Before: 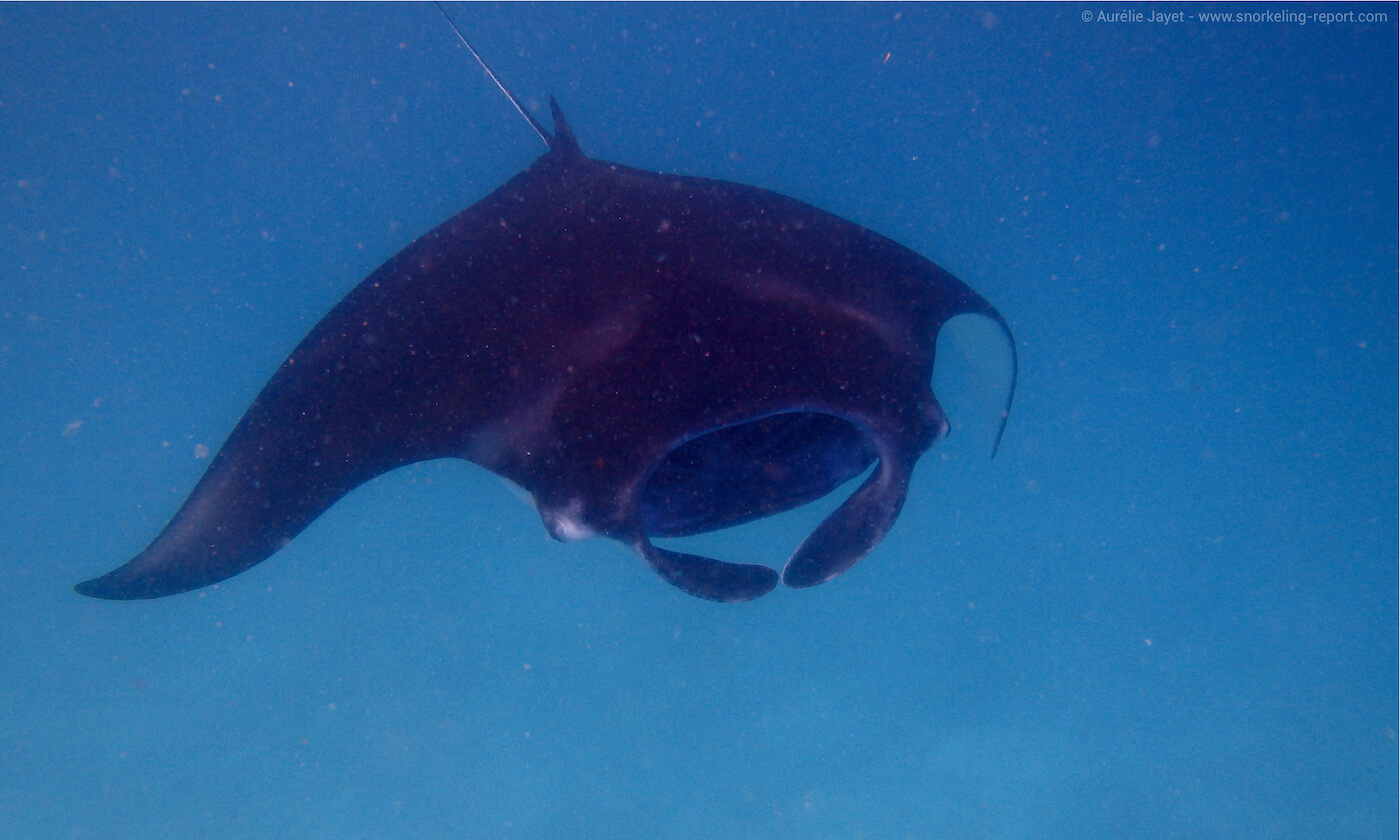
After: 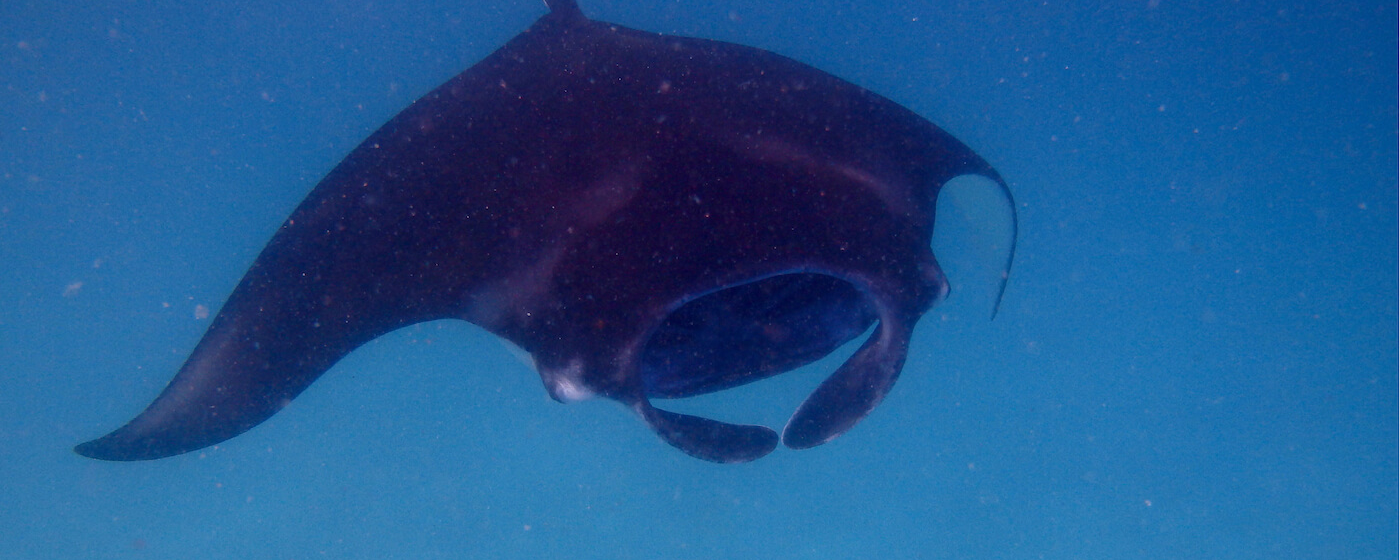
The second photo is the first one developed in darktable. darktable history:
crop: top 16.611%, bottom 16.686%
